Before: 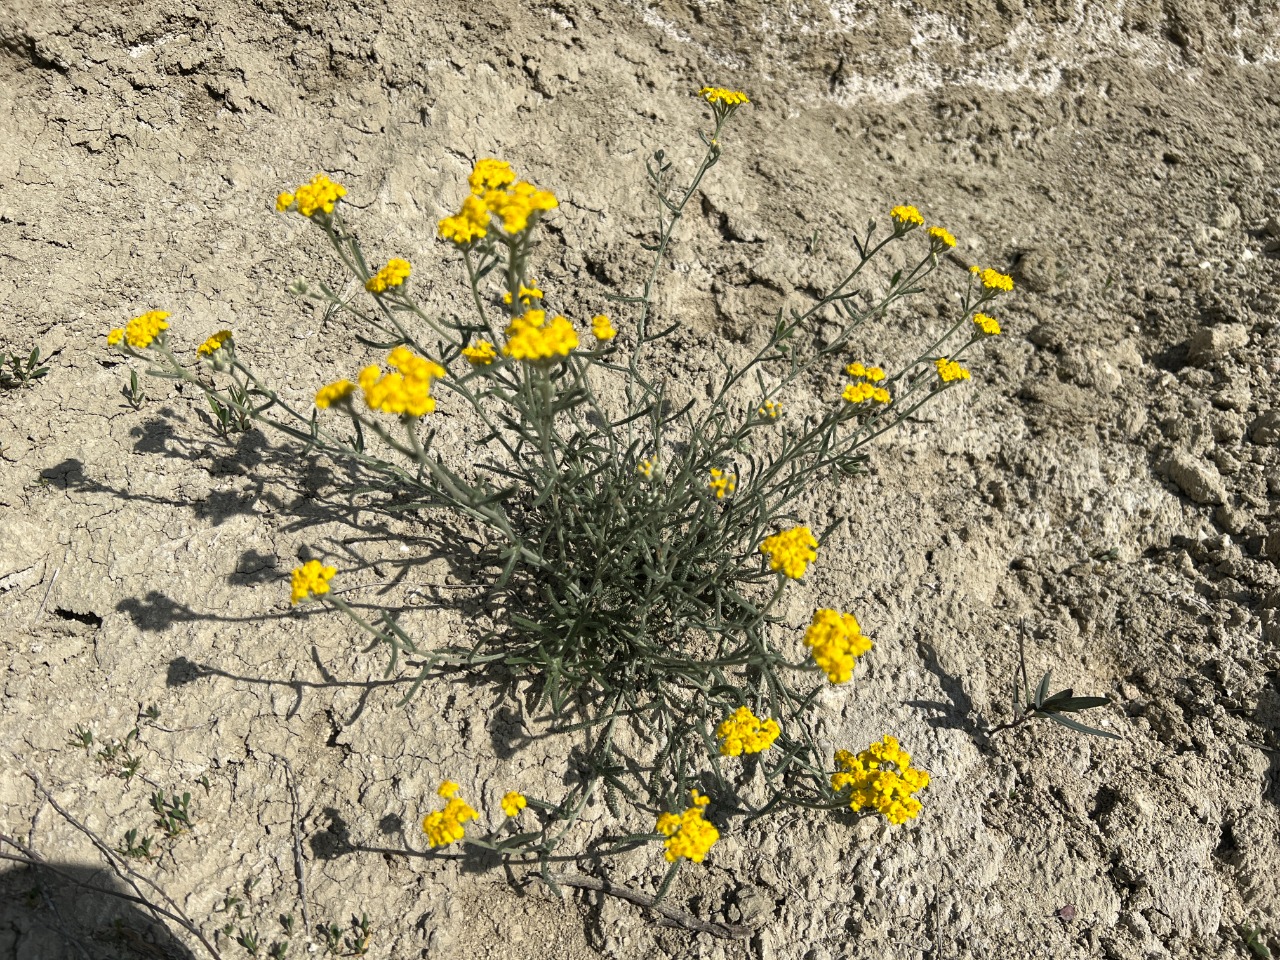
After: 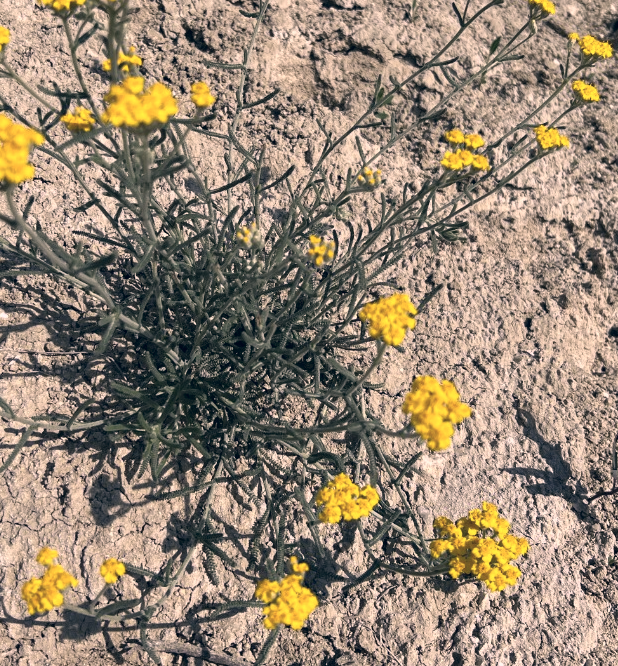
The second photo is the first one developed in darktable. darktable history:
color correction: highlights a* 14.19, highlights b* 5.89, shadows a* -5.64, shadows b* -15.18, saturation 0.845
crop: left 31.386%, top 24.328%, right 20.321%, bottom 6.282%
